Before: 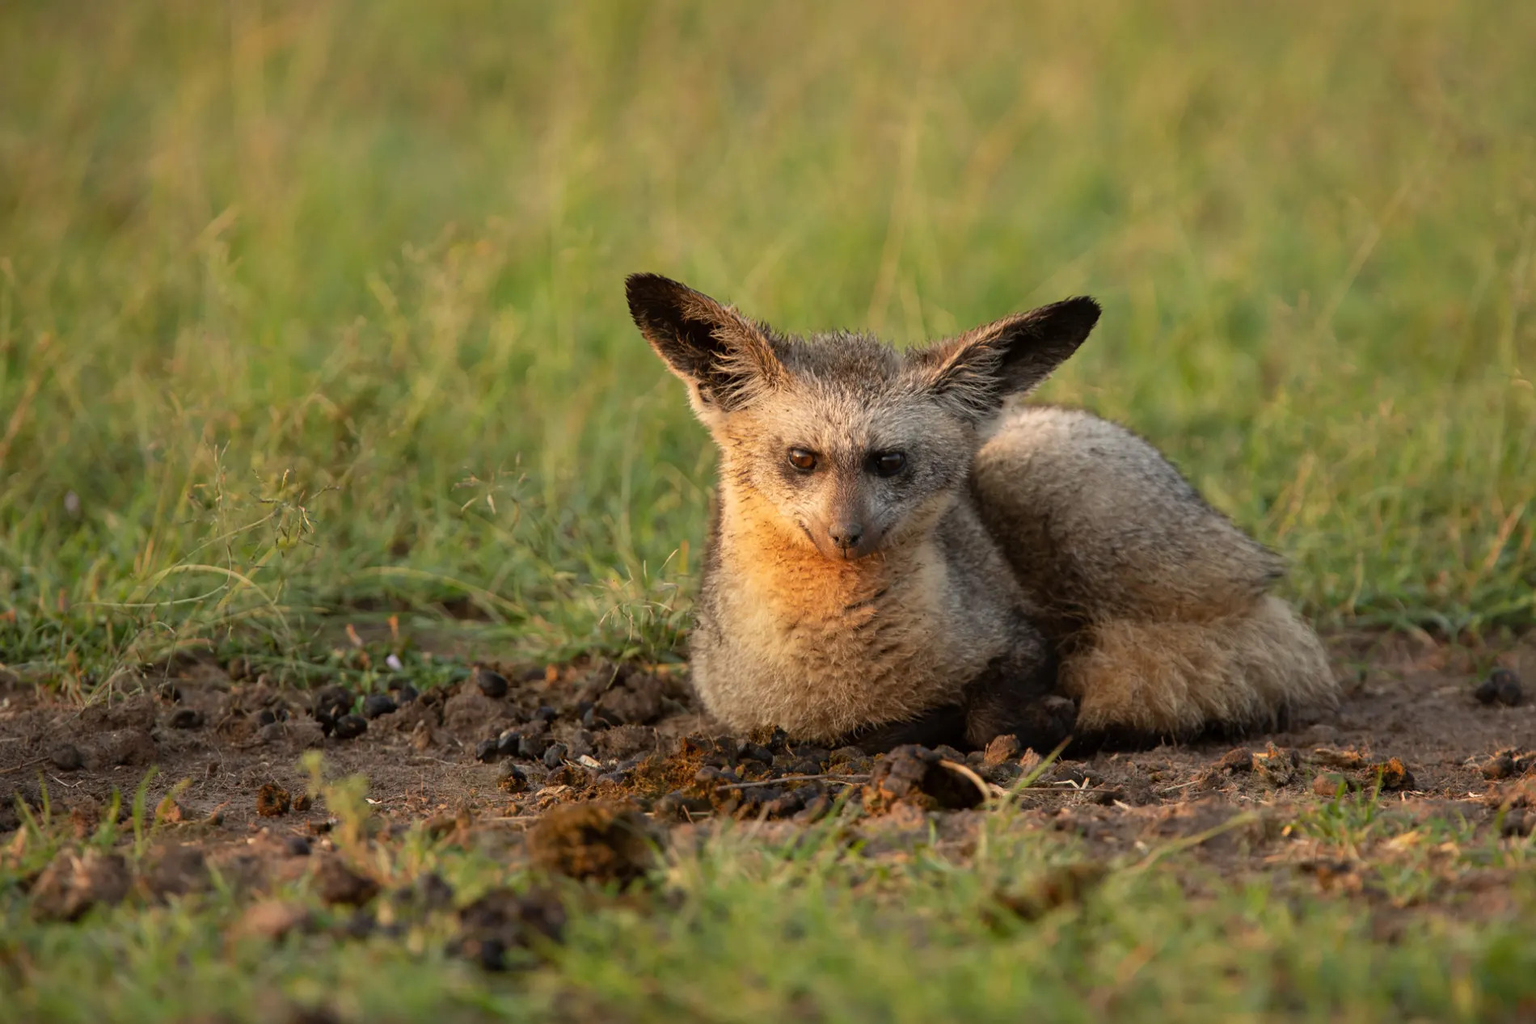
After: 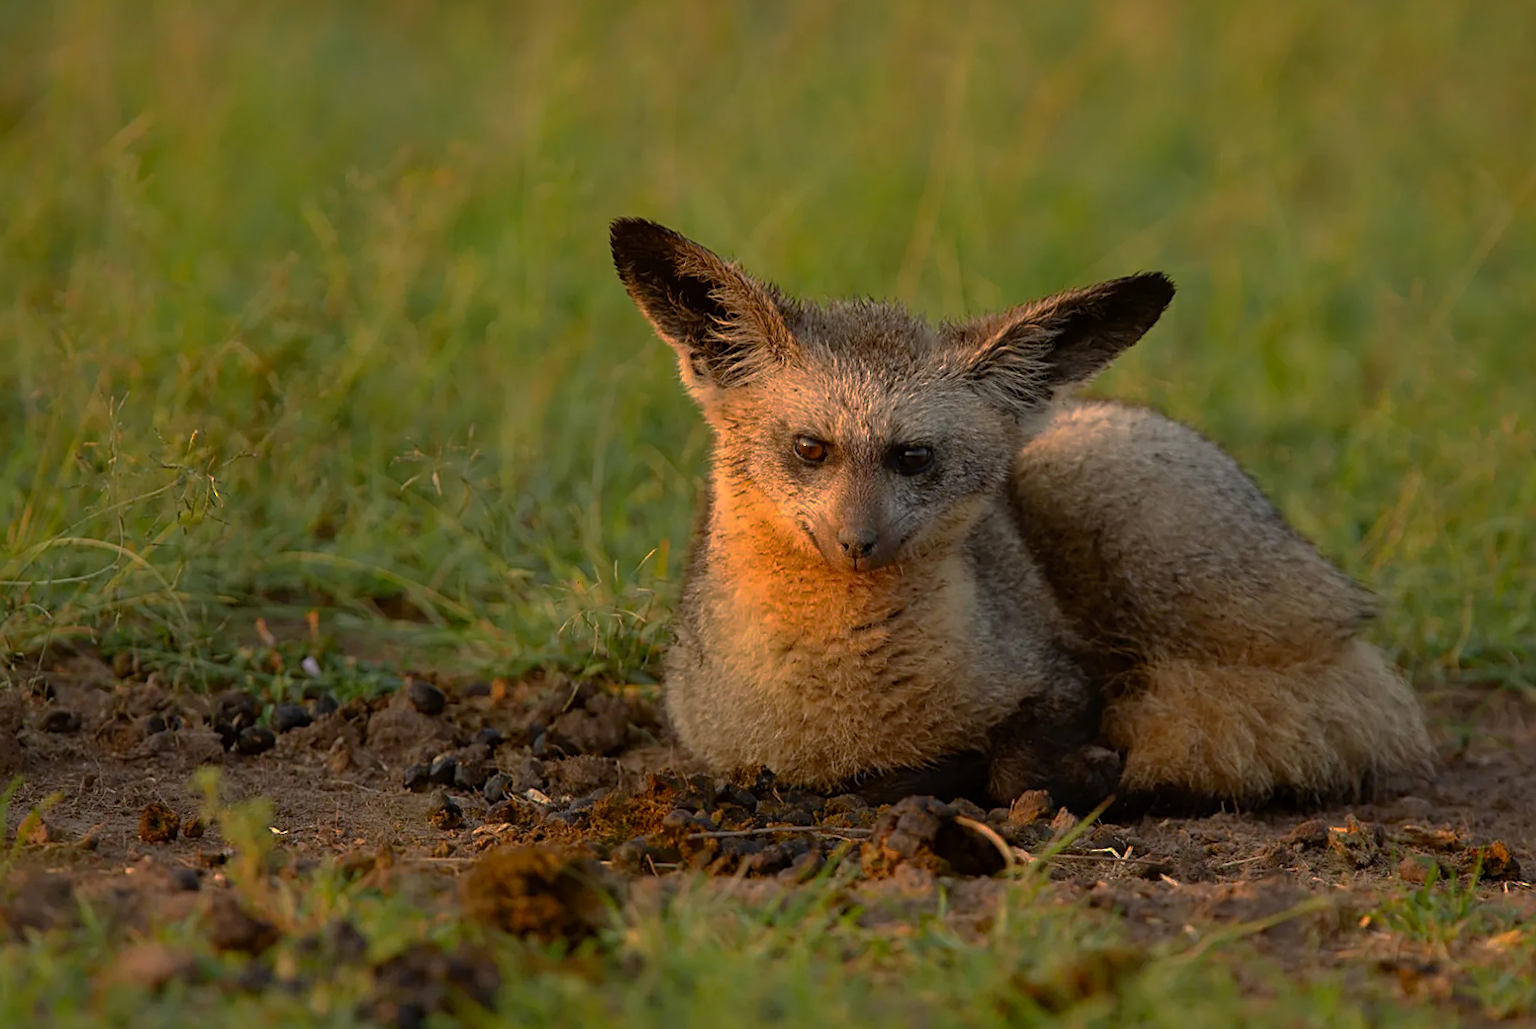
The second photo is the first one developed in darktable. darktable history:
sharpen: on, module defaults
color zones: curves: ch0 [(0.224, 0.526) (0.75, 0.5)]; ch1 [(0.055, 0.526) (0.224, 0.761) (0.377, 0.526) (0.75, 0.5)]
crop and rotate: angle -2.91°, left 5.1%, top 5.186%, right 4.78%, bottom 4.225%
tone equalizer: mask exposure compensation -0.515 EV
base curve: curves: ch0 [(0, 0) (0.841, 0.609) (1, 1)], preserve colors none
